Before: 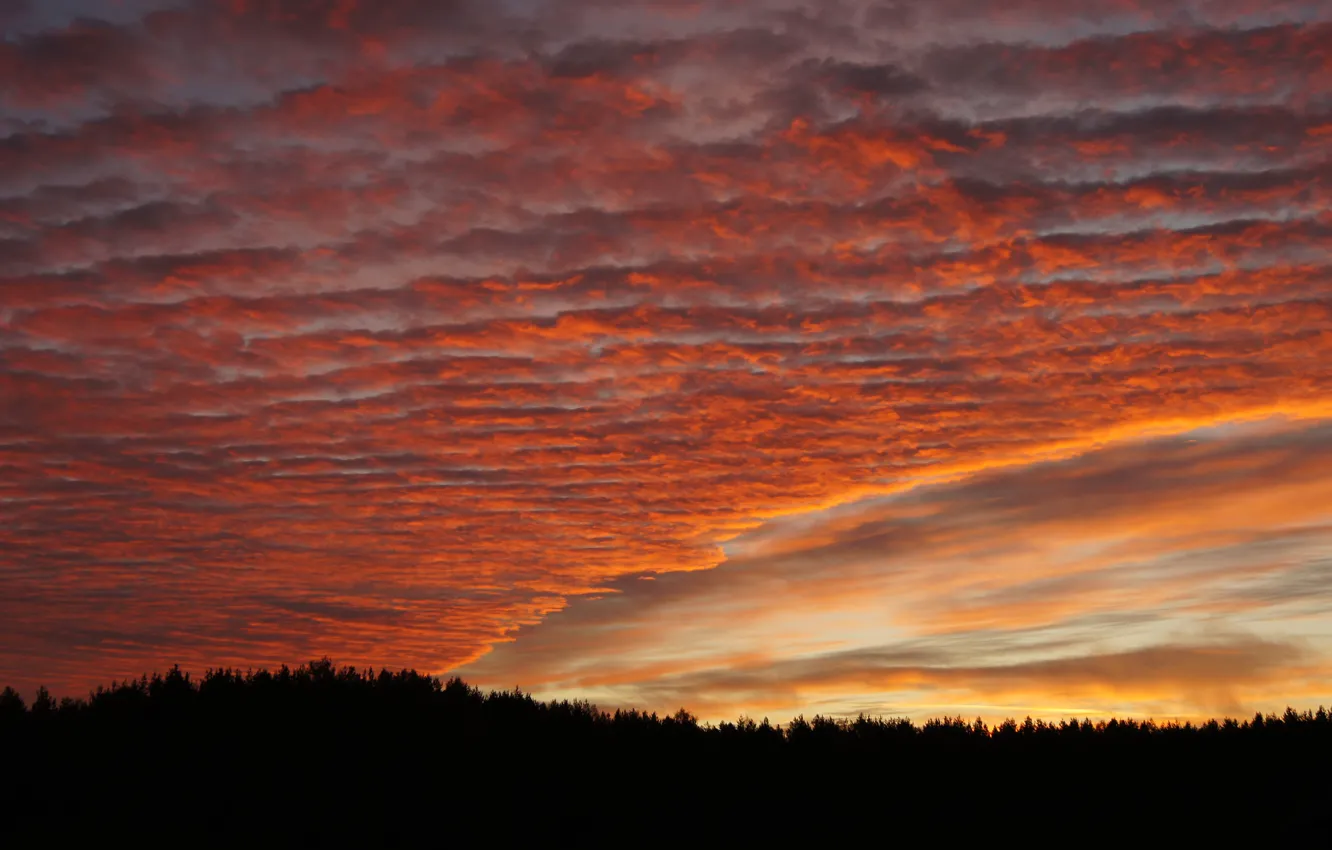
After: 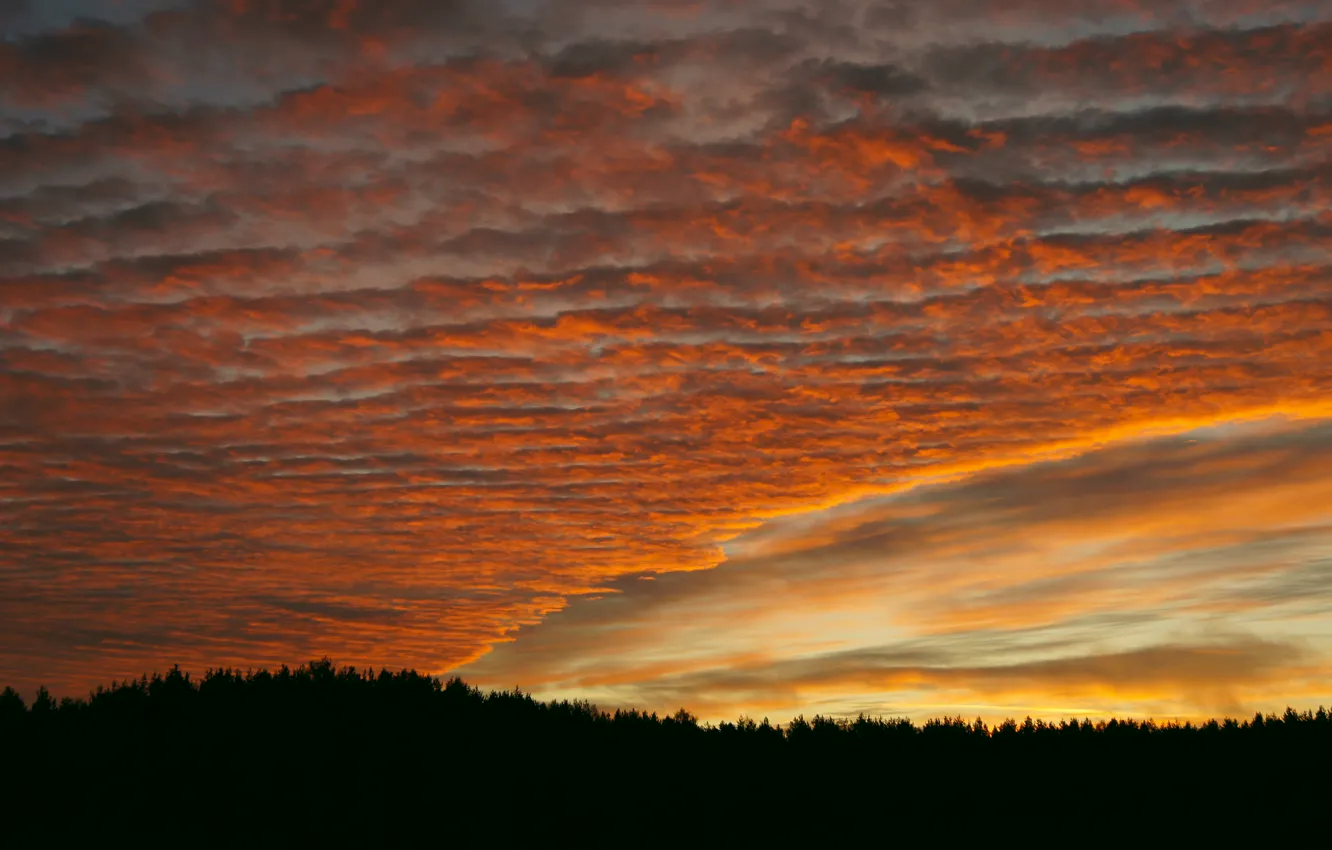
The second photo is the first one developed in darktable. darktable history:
color correction: highlights a* -0.384, highlights b* 9.11, shadows a* -9.07, shadows b* 1.44
